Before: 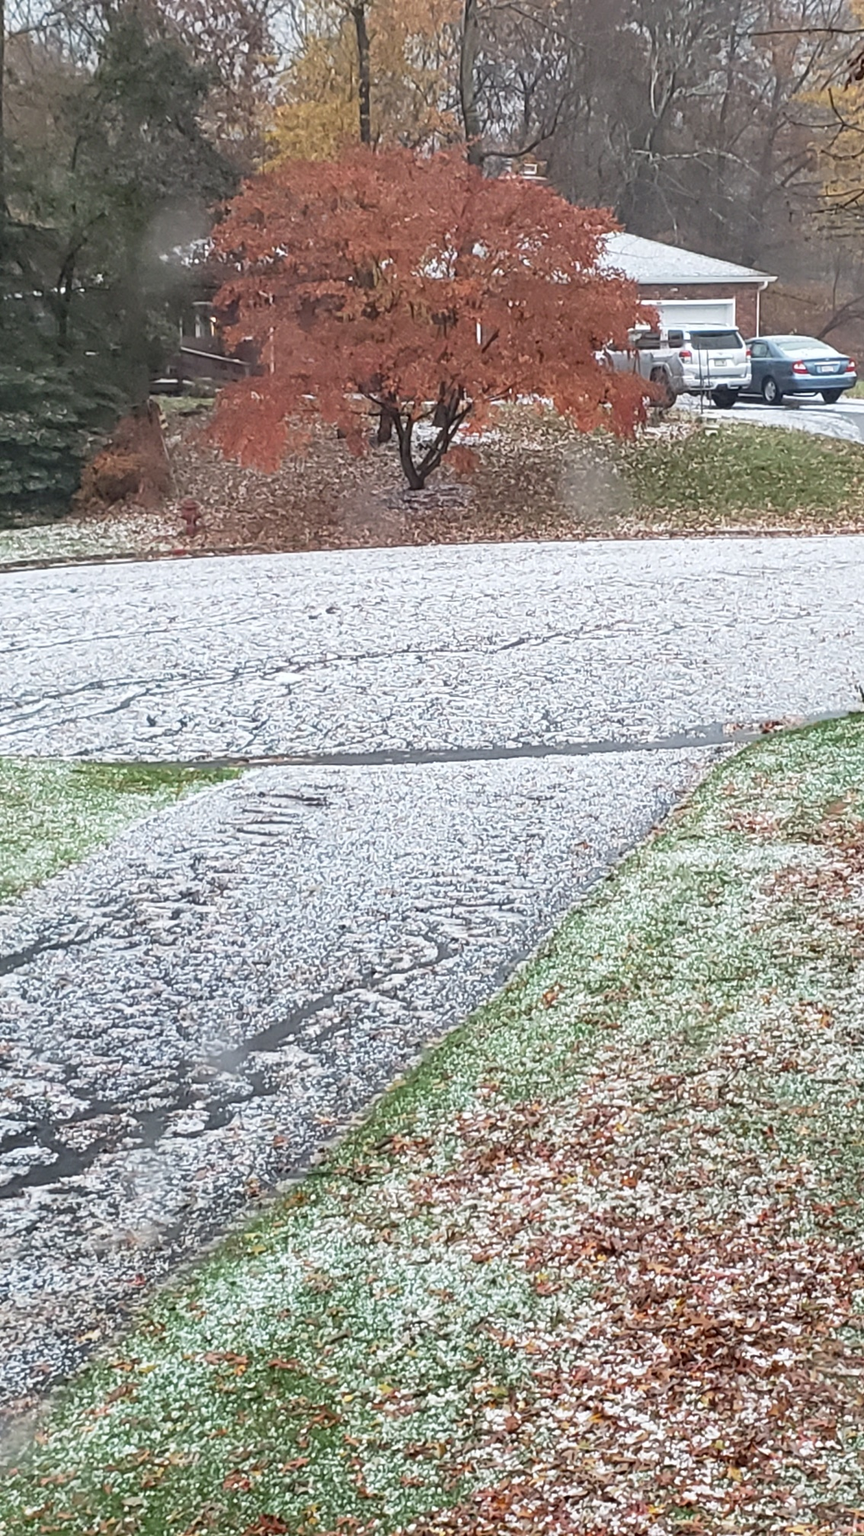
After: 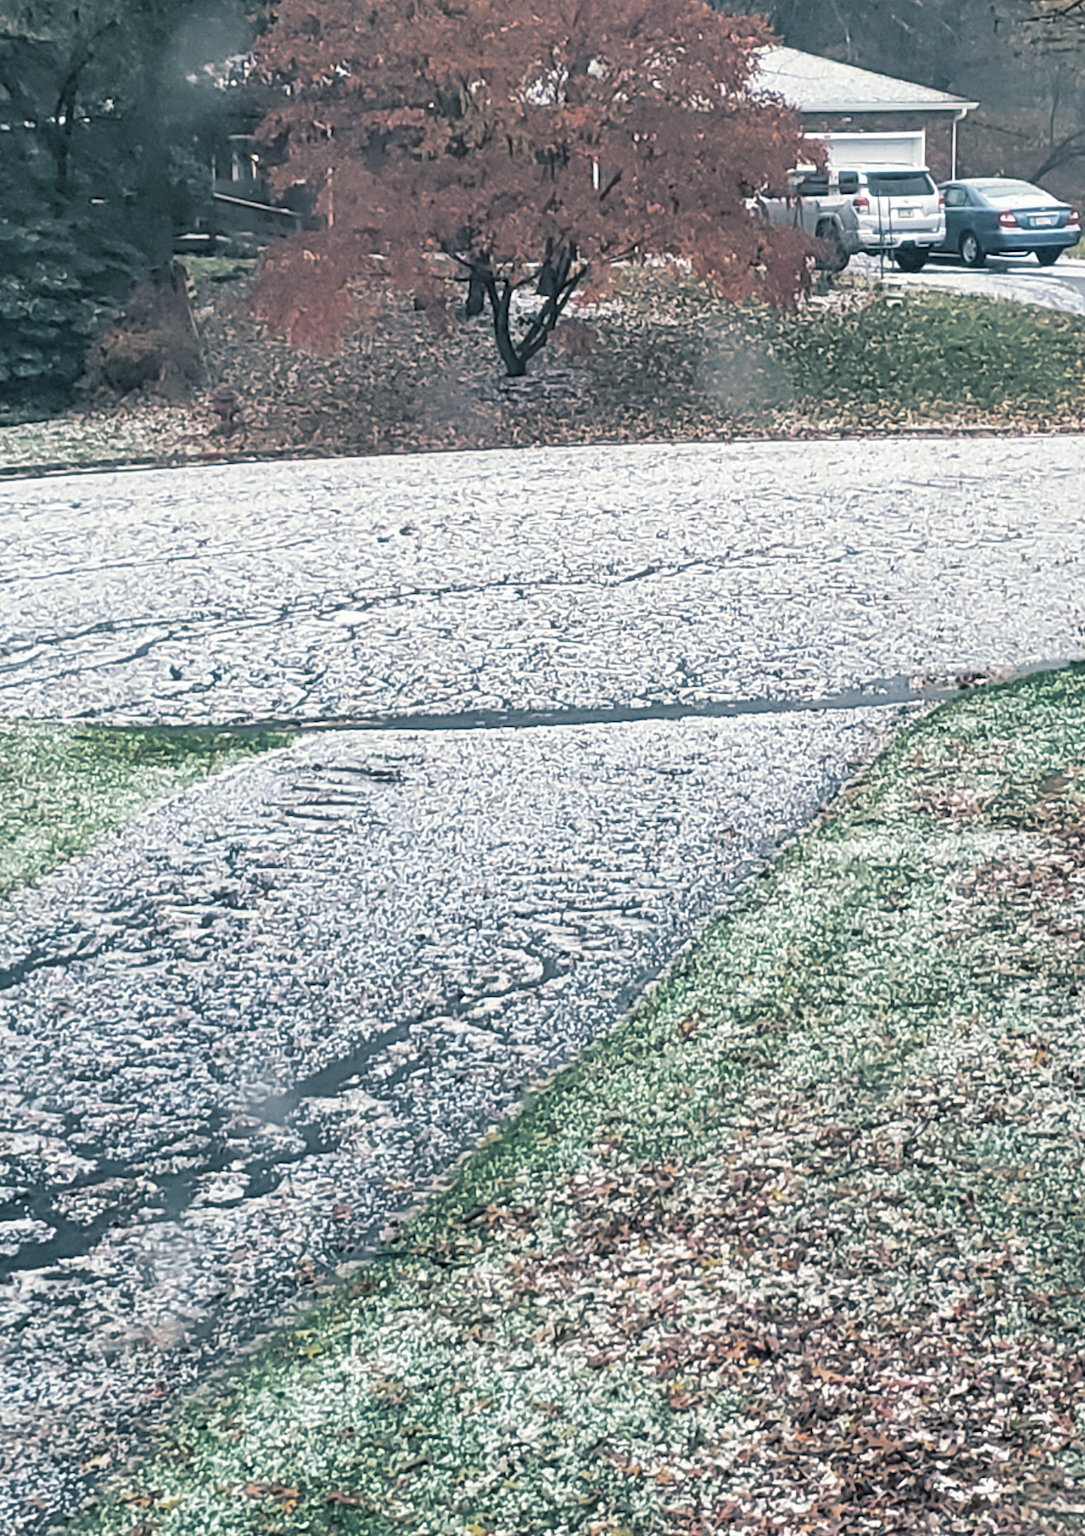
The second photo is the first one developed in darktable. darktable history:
shadows and highlights: radius 337.17, shadows 29.01, soften with gaussian
split-toning: shadows › hue 205.2°, shadows › saturation 0.43, highlights › hue 54°, highlights › saturation 0.54
crop and rotate: left 1.814%, top 12.818%, right 0.25%, bottom 9.225%
exposure: black level correction 0.001, compensate highlight preservation false
